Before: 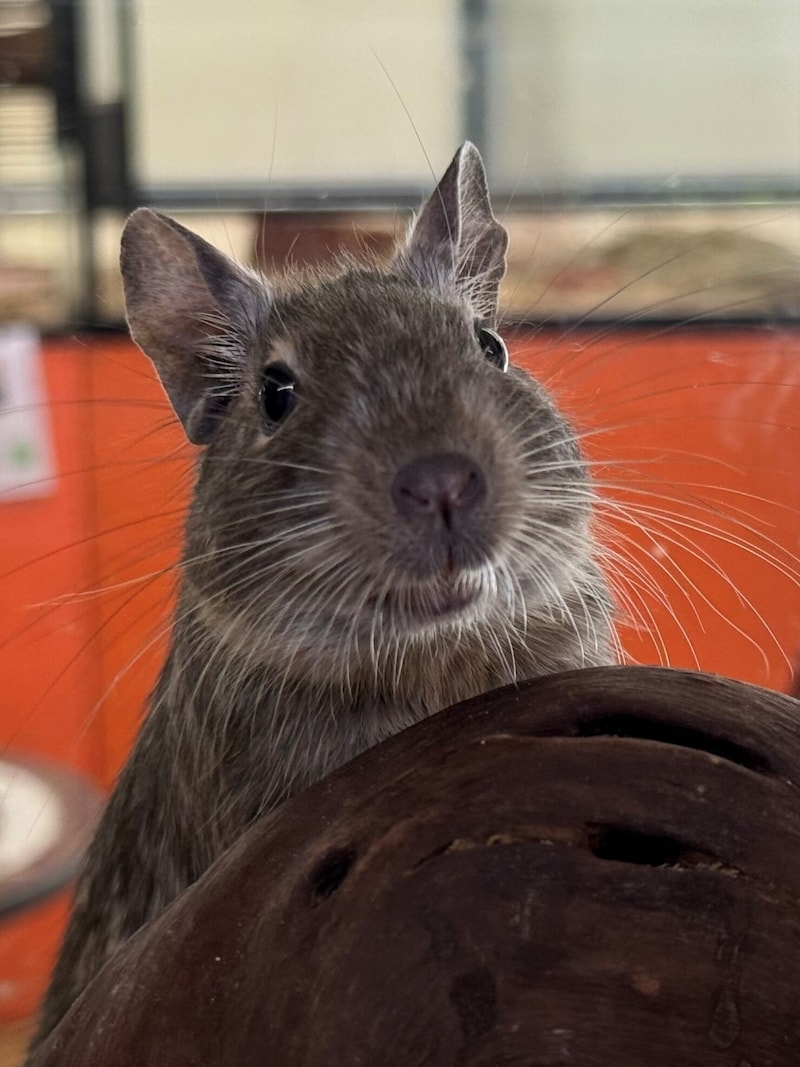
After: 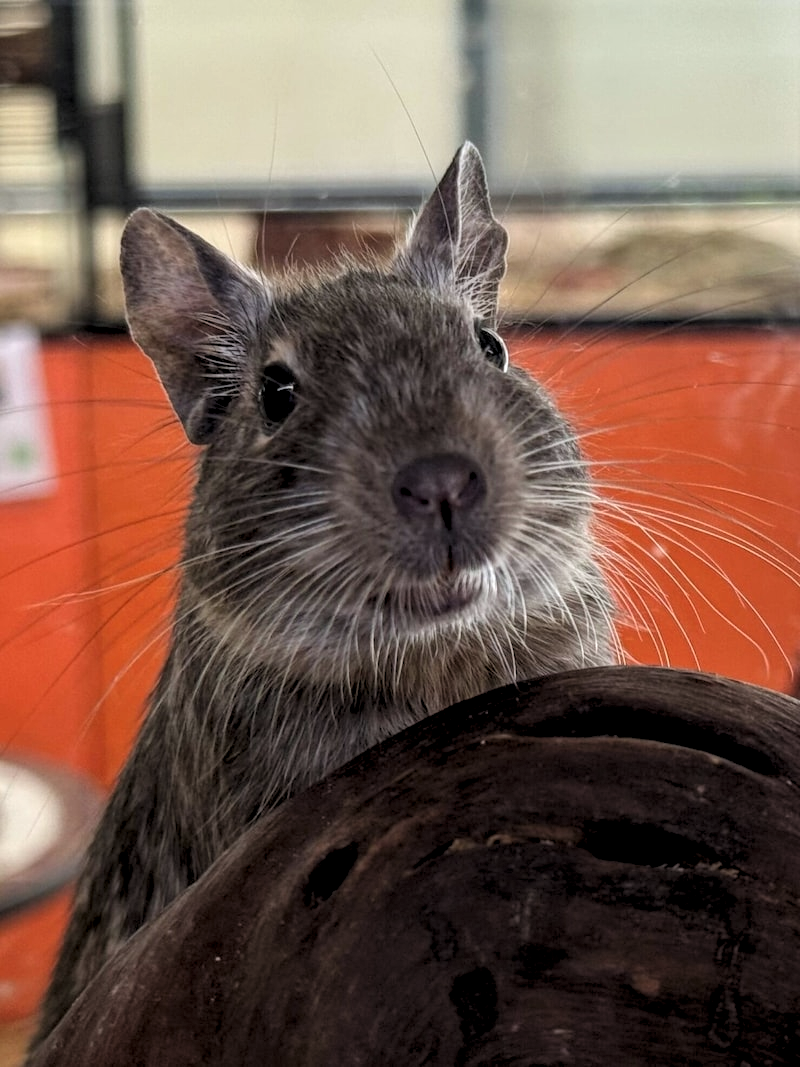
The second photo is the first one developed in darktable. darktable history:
levels: levels [0.073, 0.497, 0.972]
white balance: red 0.986, blue 1.01
local contrast: on, module defaults
